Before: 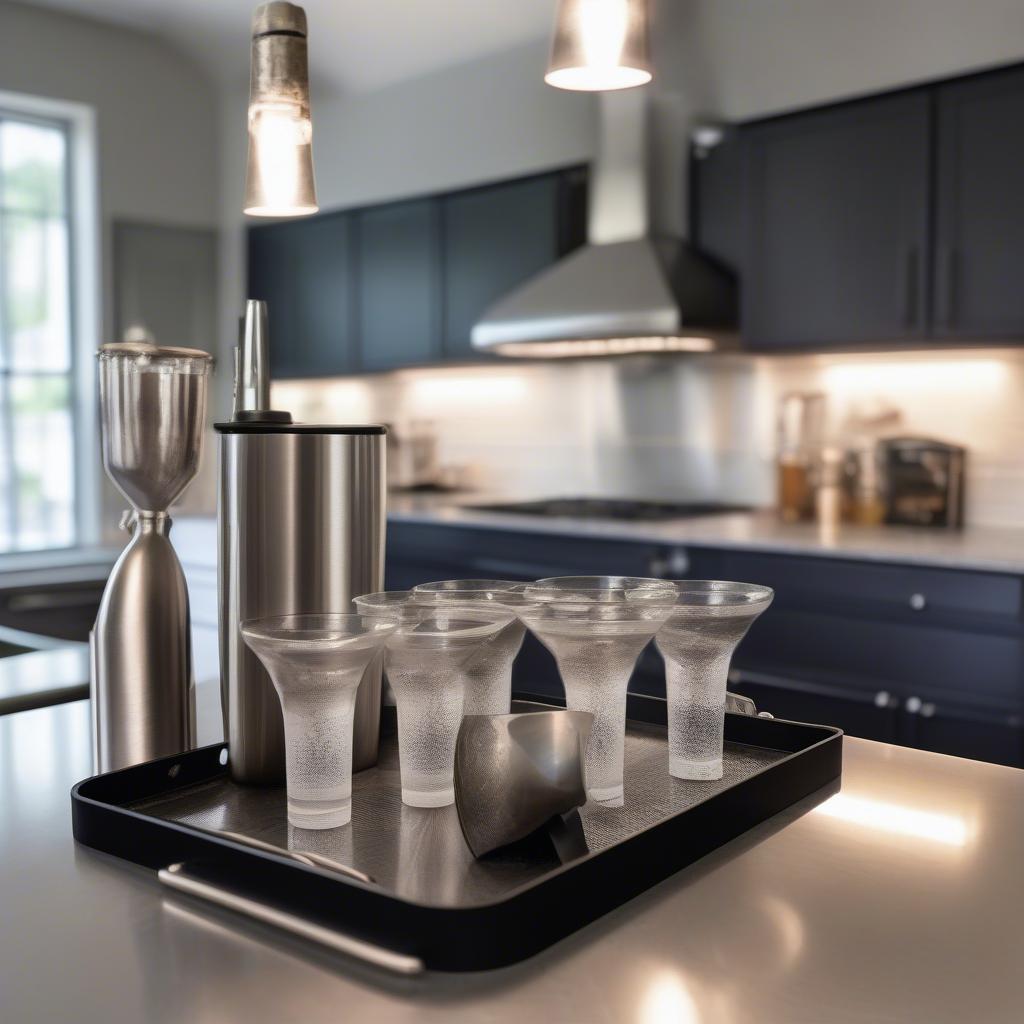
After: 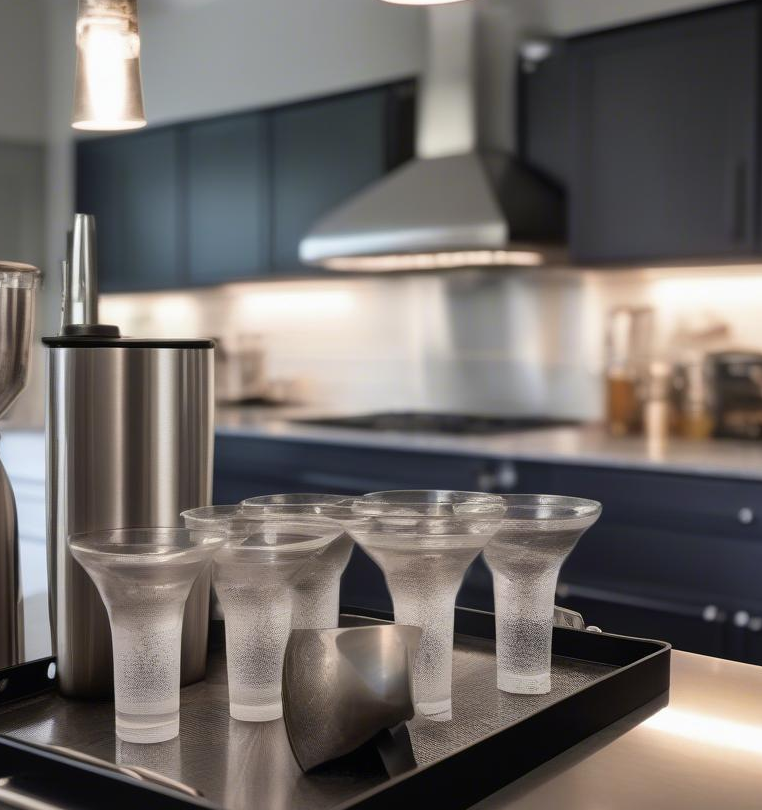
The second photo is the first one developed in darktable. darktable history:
crop: left 16.8%, top 8.428%, right 8.706%, bottom 12.447%
